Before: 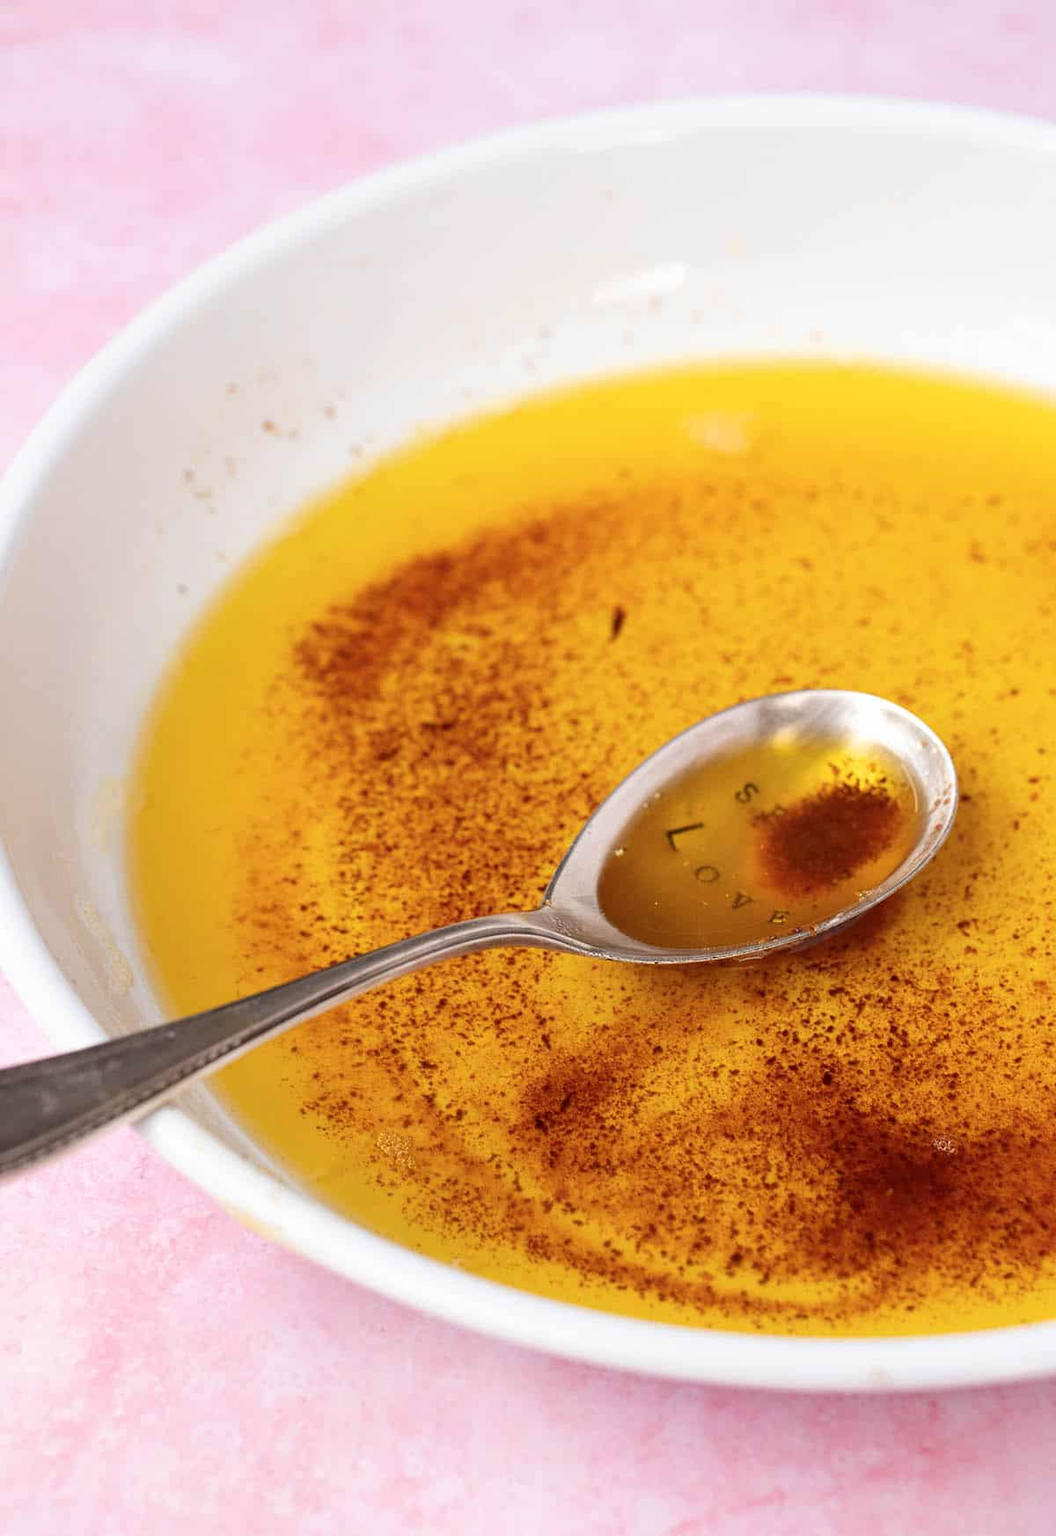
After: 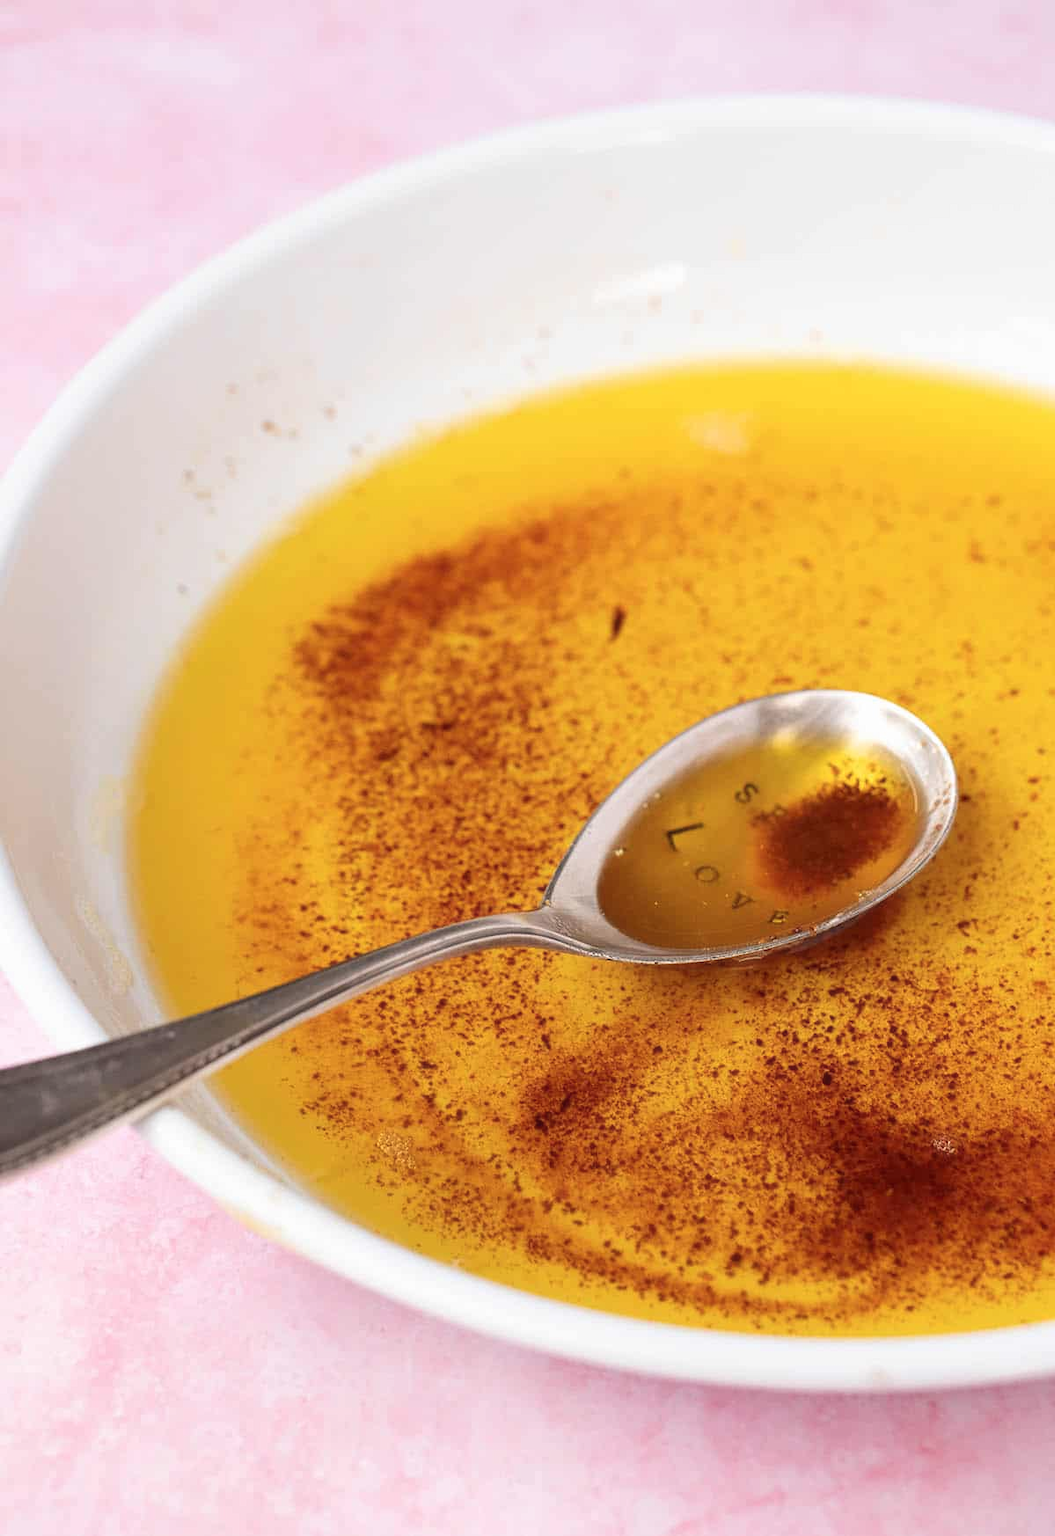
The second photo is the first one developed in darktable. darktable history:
haze removal: strength -0.097, compatibility mode true, adaptive false
exposure: compensate exposure bias true, compensate highlight preservation false
